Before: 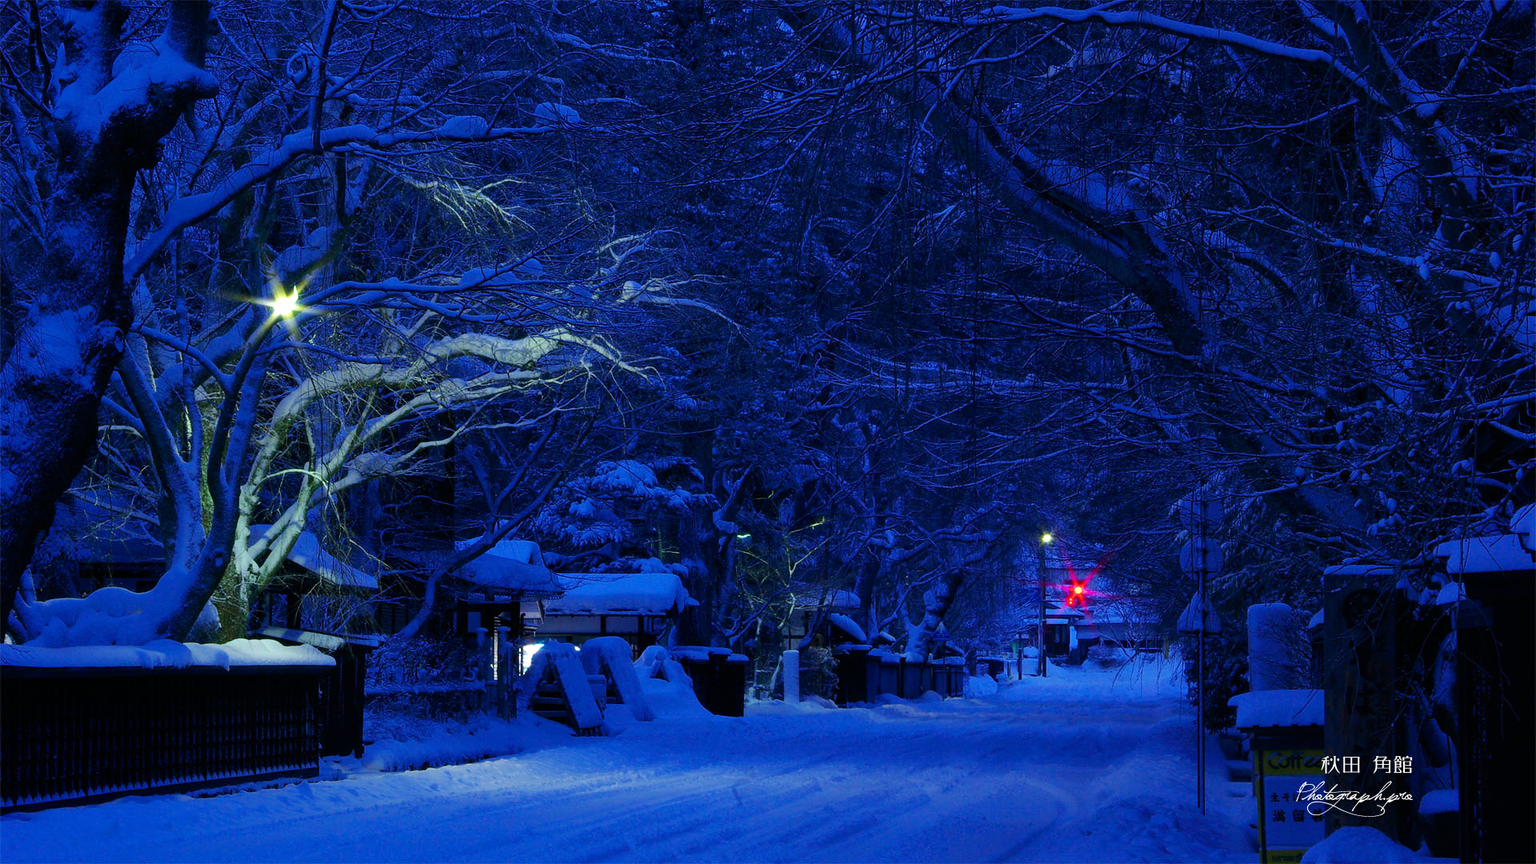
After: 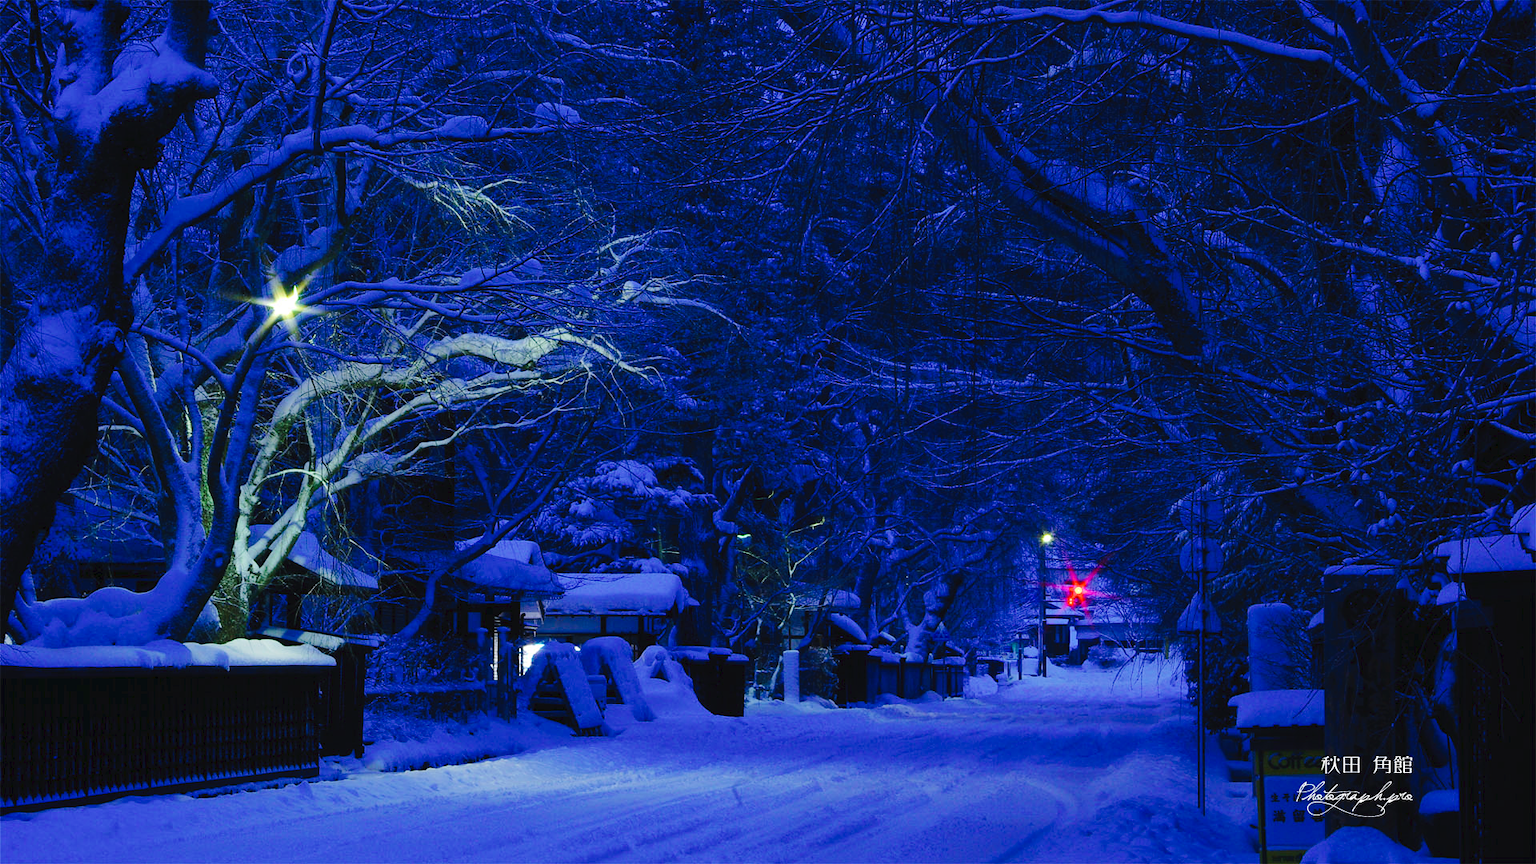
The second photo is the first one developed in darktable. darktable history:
tone curve: curves: ch0 [(0, 0) (0.003, 0.031) (0.011, 0.041) (0.025, 0.054) (0.044, 0.06) (0.069, 0.083) (0.1, 0.108) (0.136, 0.135) (0.177, 0.179) (0.224, 0.231) (0.277, 0.294) (0.335, 0.378) (0.399, 0.463) (0.468, 0.552) (0.543, 0.627) (0.623, 0.694) (0.709, 0.776) (0.801, 0.849) (0.898, 0.905) (1, 1)], preserve colors none
